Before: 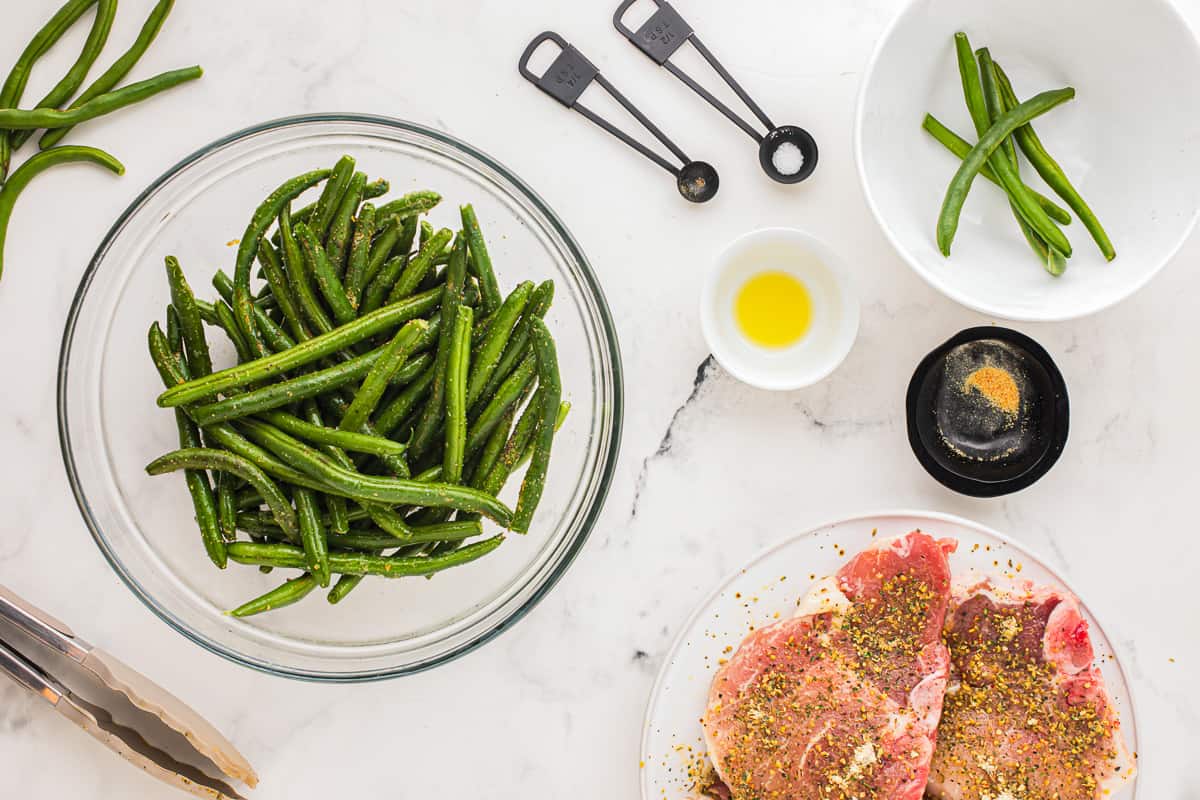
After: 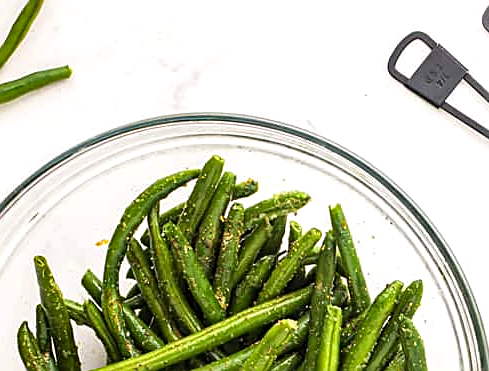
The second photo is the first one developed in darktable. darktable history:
haze removal: adaptive false
crop and rotate: left 10.952%, top 0.117%, right 48.247%, bottom 53.476%
tone equalizer: -8 EV -0.423 EV, -7 EV -0.376 EV, -6 EV -0.332 EV, -5 EV -0.212 EV, -3 EV 0.252 EV, -2 EV 0.32 EV, -1 EV 0.391 EV, +0 EV 0.413 EV, mask exposure compensation -0.505 EV
sharpen: on, module defaults
